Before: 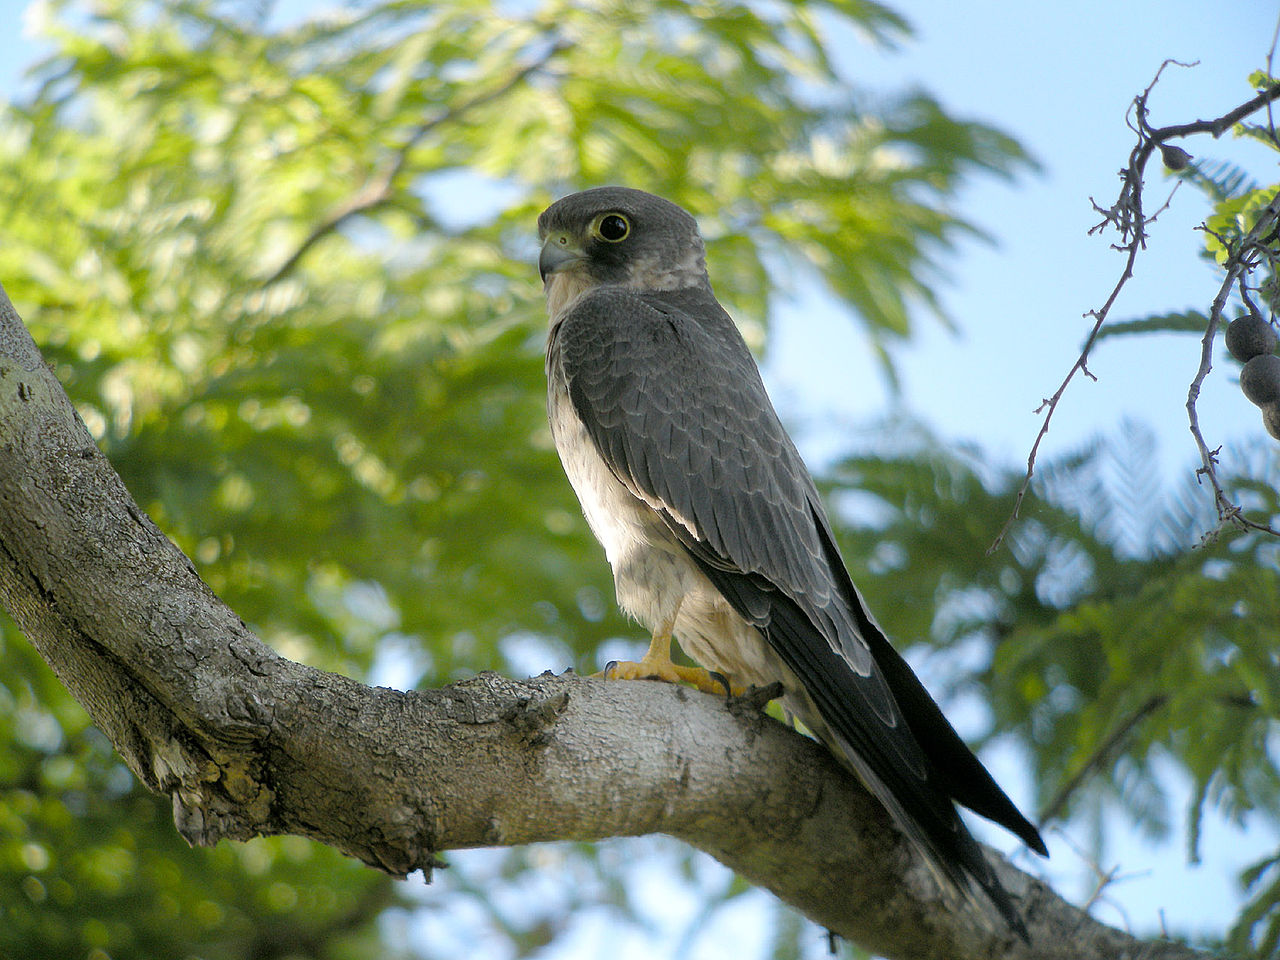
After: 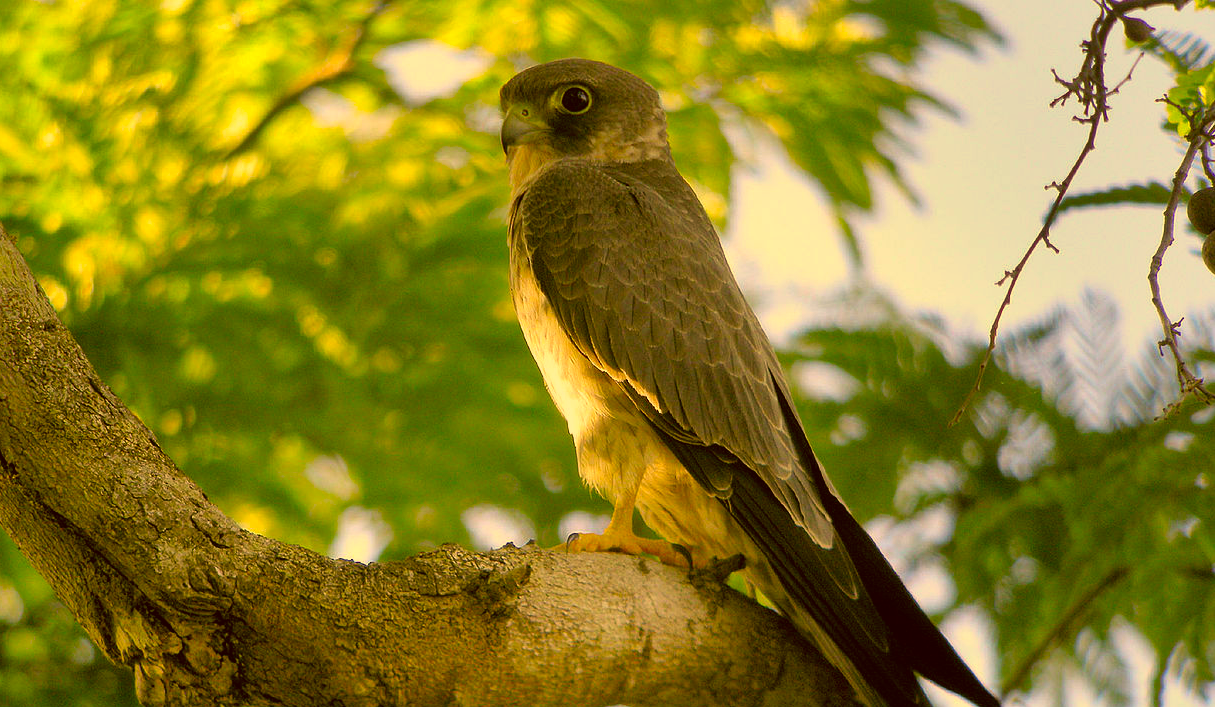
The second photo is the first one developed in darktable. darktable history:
shadows and highlights: shadows 39.71, highlights -53.15, low approximation 0.01, soften with gaussian
crop and rotate: left 3.009%, top 13.395%, right 2.038%, bottom 12.898%
color correction: highlights a* 10.45, highlights b* 30.37, shadows a* 2.7, shadows b* 17.73, saturation 1.73
